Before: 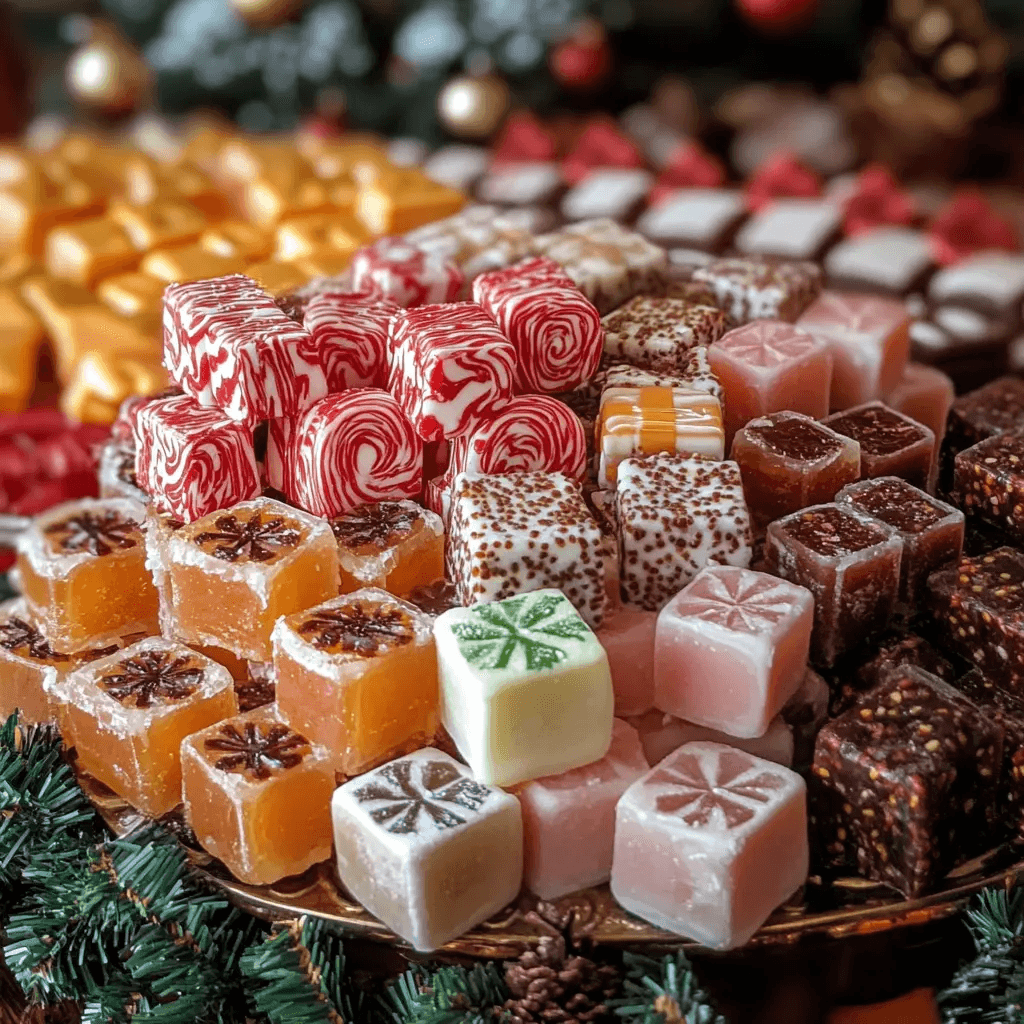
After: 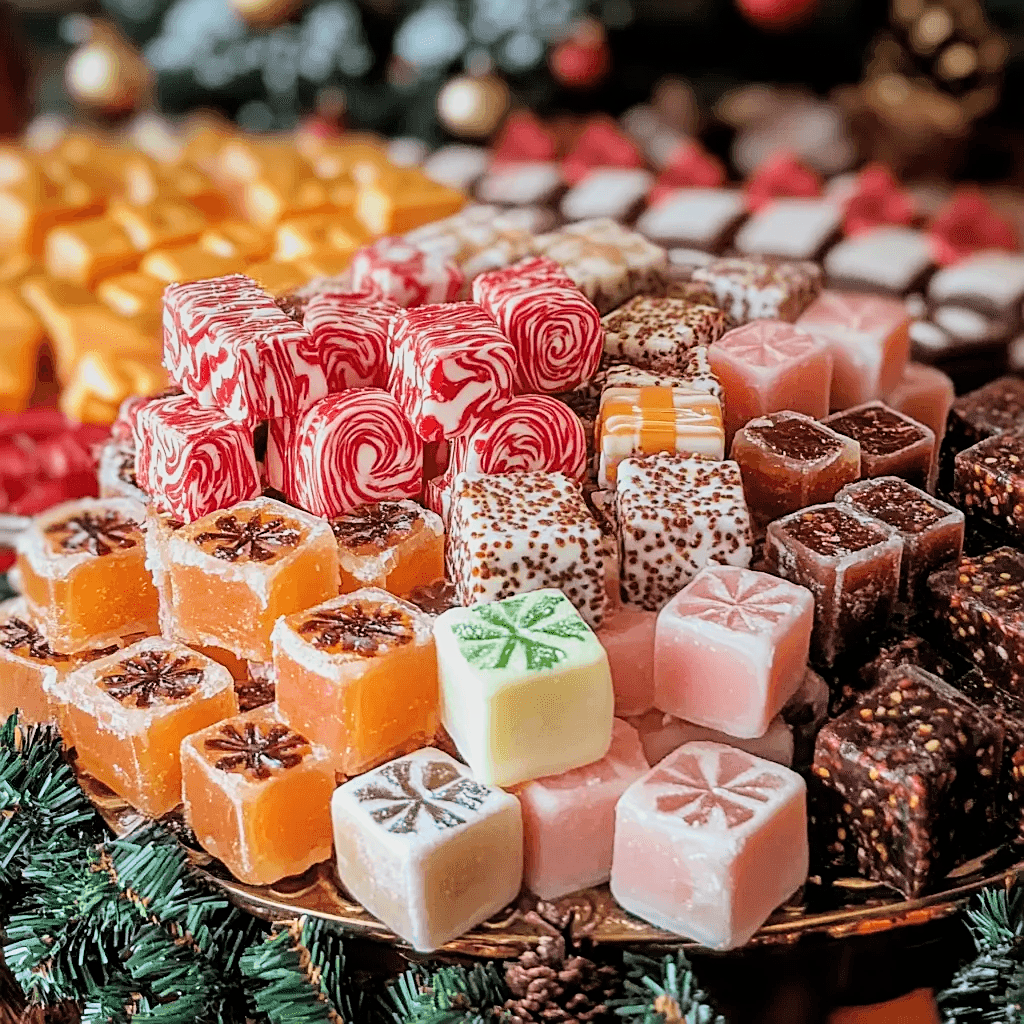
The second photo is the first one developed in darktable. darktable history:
sharpen: on, module defaults
graduated density: on, module defaults
exposure: black level correction 0, exposure 1.2 EV, compensate exposure bias true, compensate highlight preservation false
filmic rgb: black relative exposure -7.15 EV, white relative exposure 5.36 EV, hardness 3.02, color science v6 (2022)
